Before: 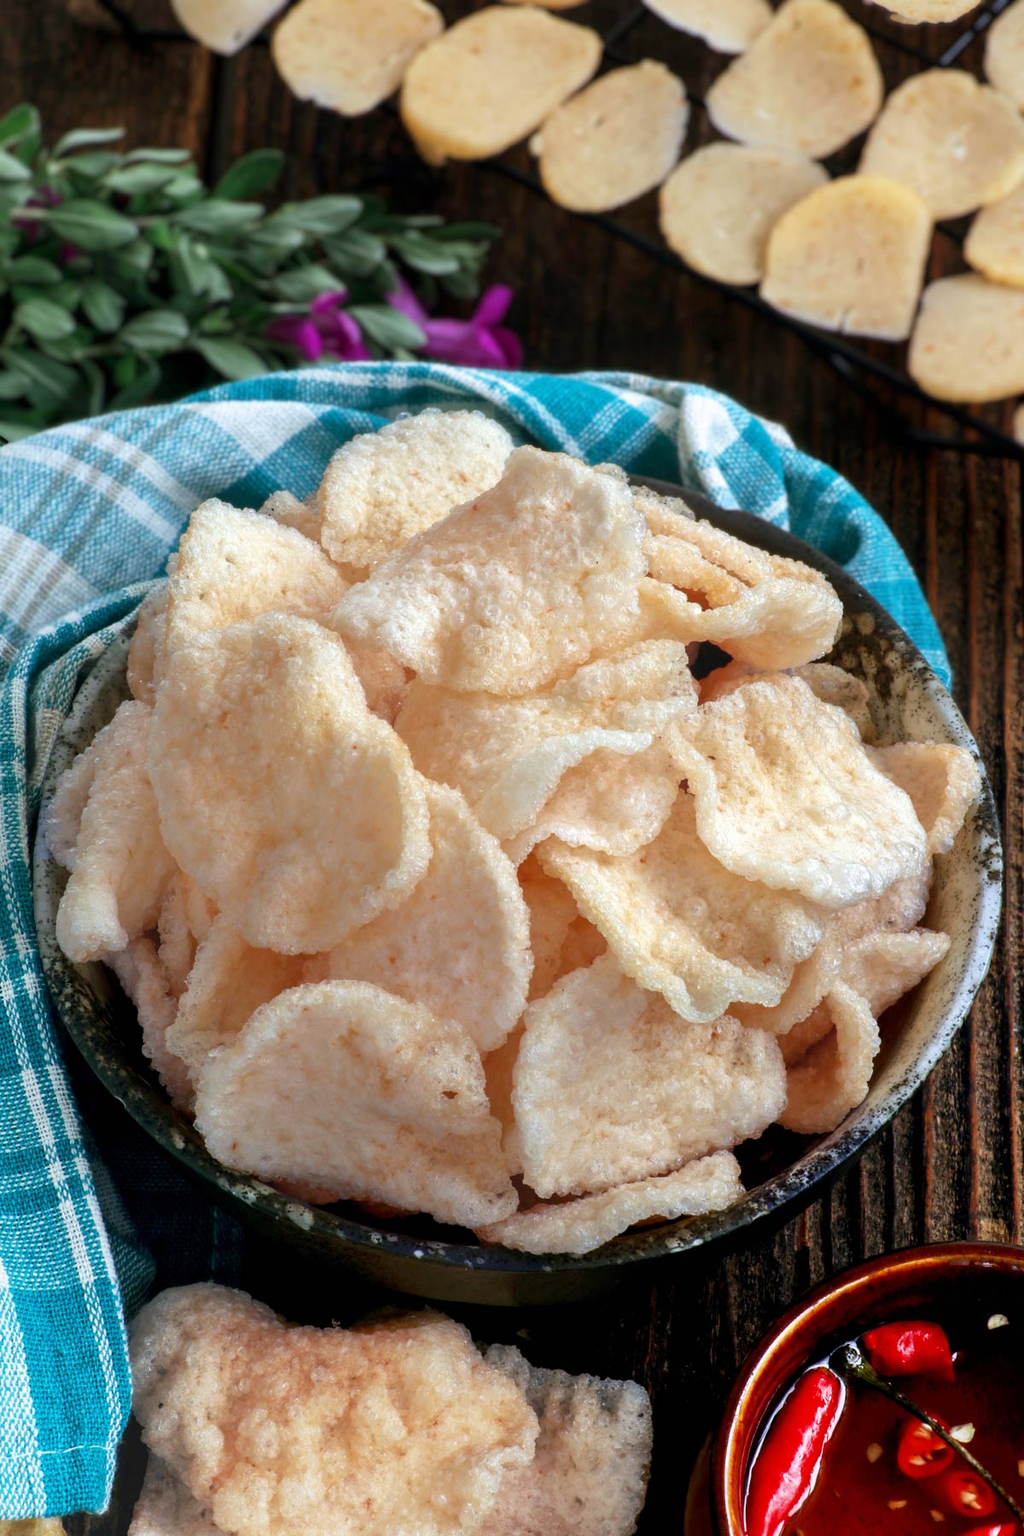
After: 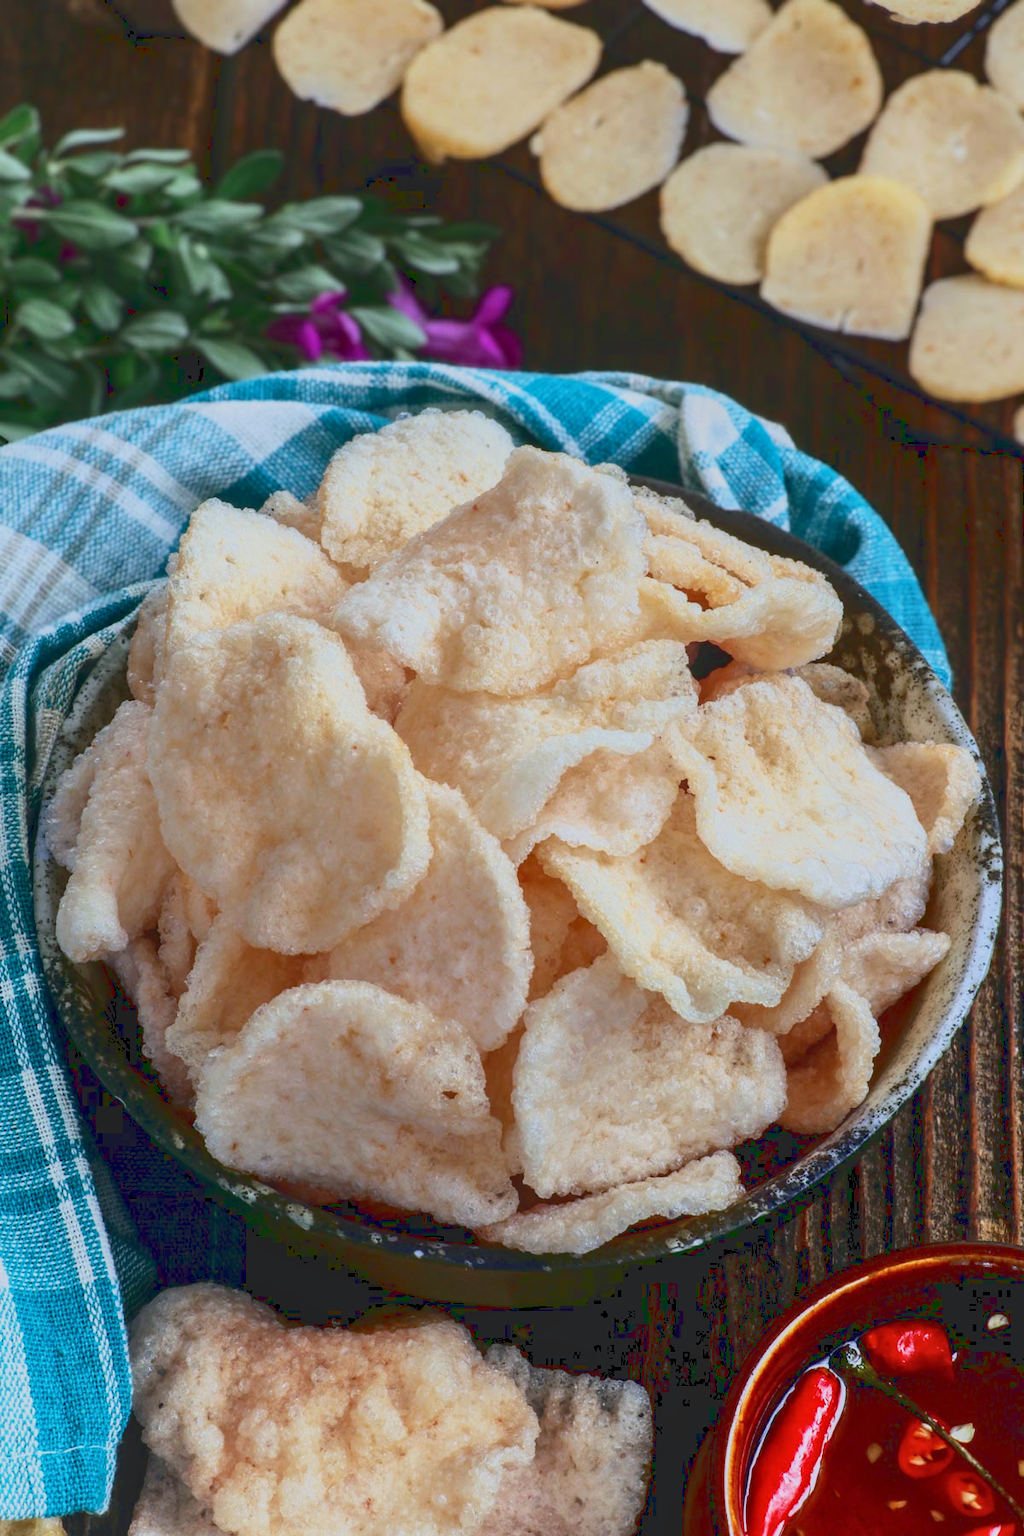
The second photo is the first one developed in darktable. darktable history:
white balance: red 0.967, blue 1.049
tone curve: curves: ch0 [(0, 0.148) (0.191, 0.225) (0.712, 0.695) (0.864, 0.797) (1, 0.839)]
local contrast: on, module defaults
